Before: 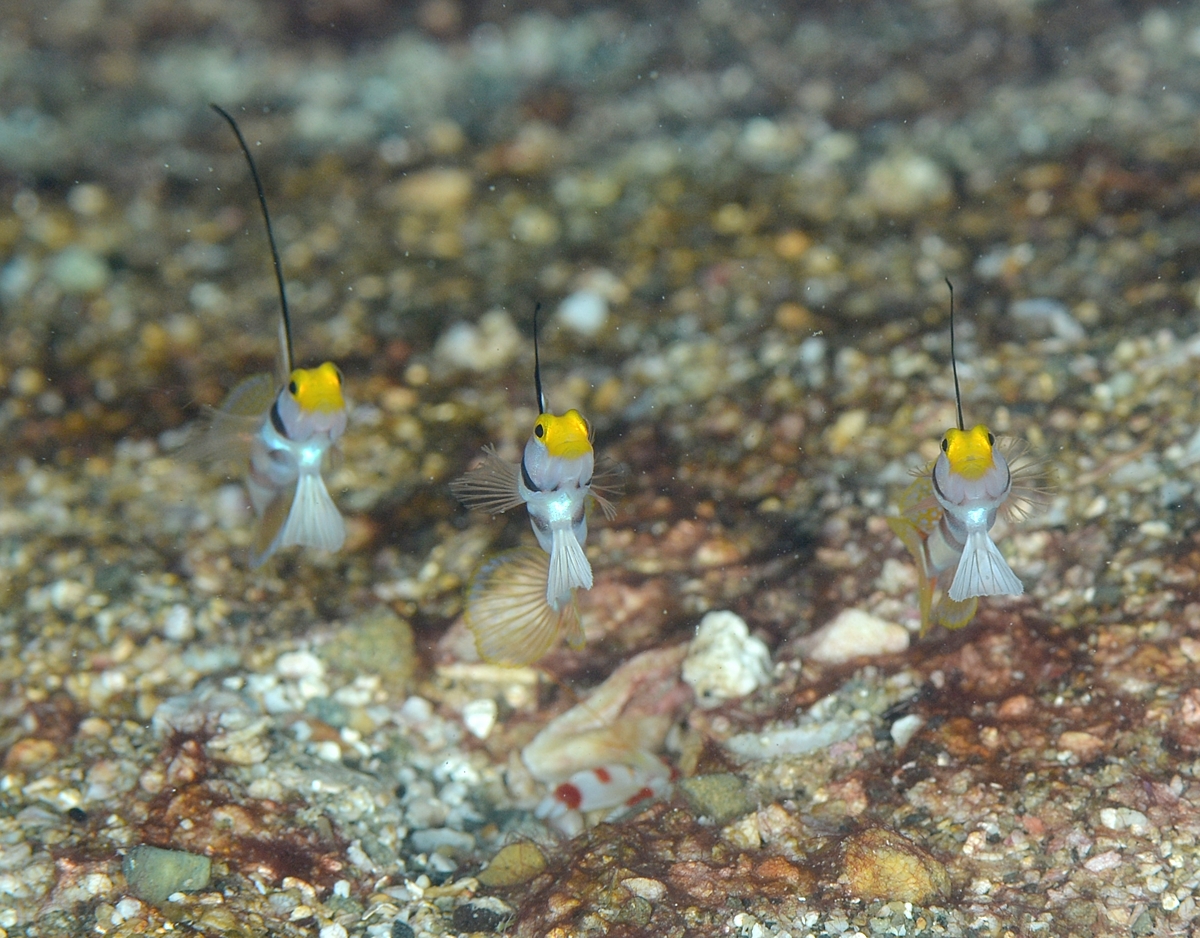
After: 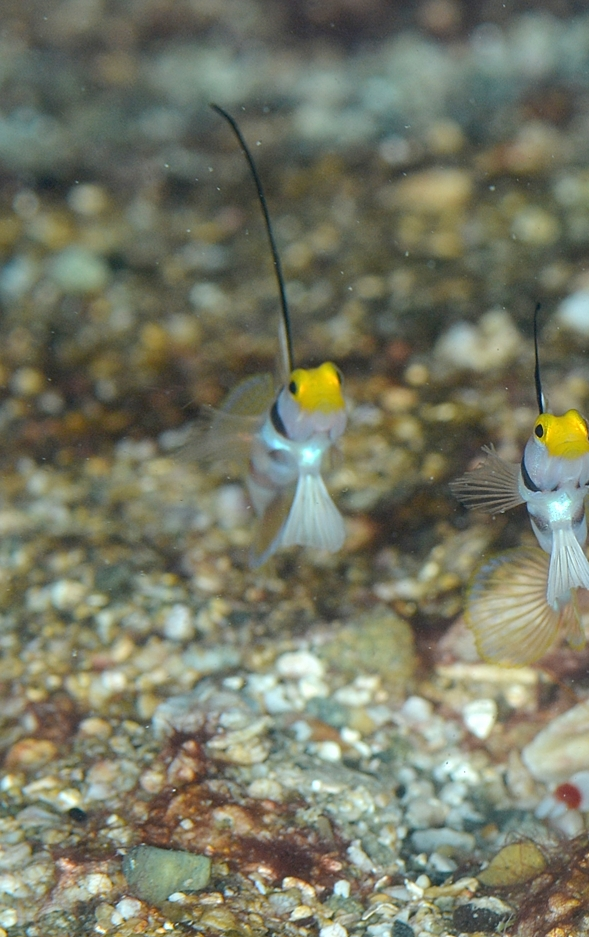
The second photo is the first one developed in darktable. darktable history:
crop and rotate: left 0%, top 0%, right 50.845%
exposure: black level correction 0.001, compensate highlight preservation false
